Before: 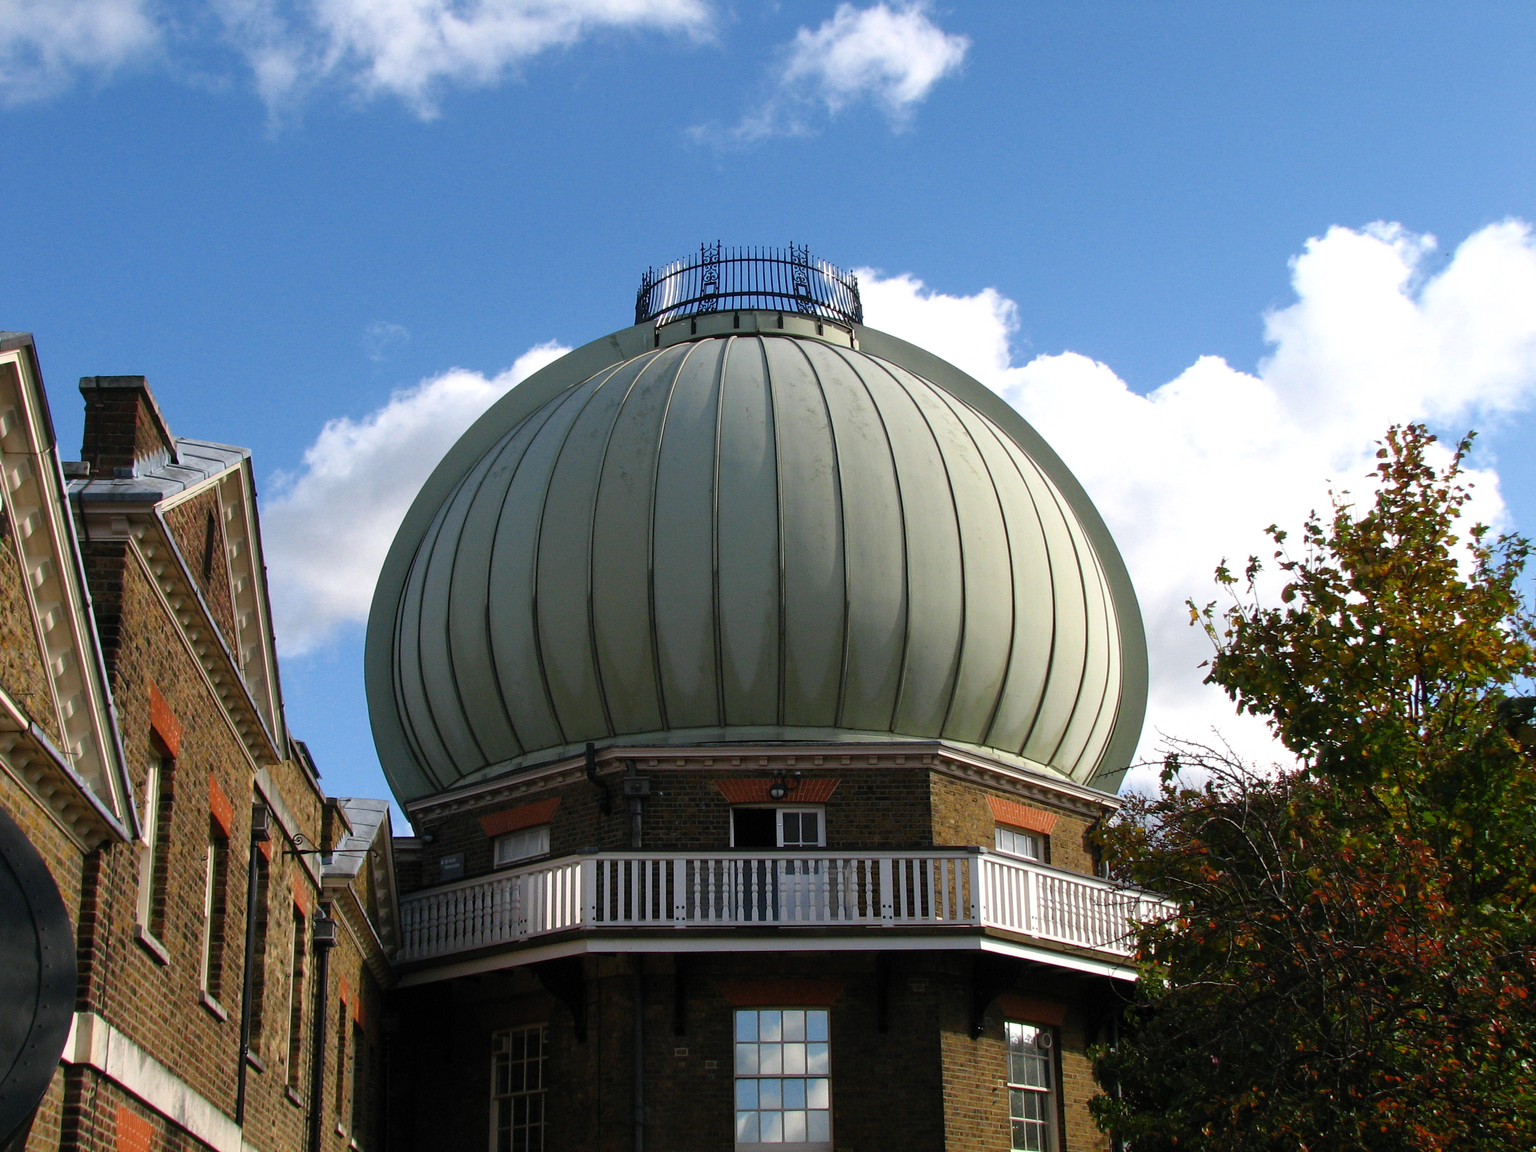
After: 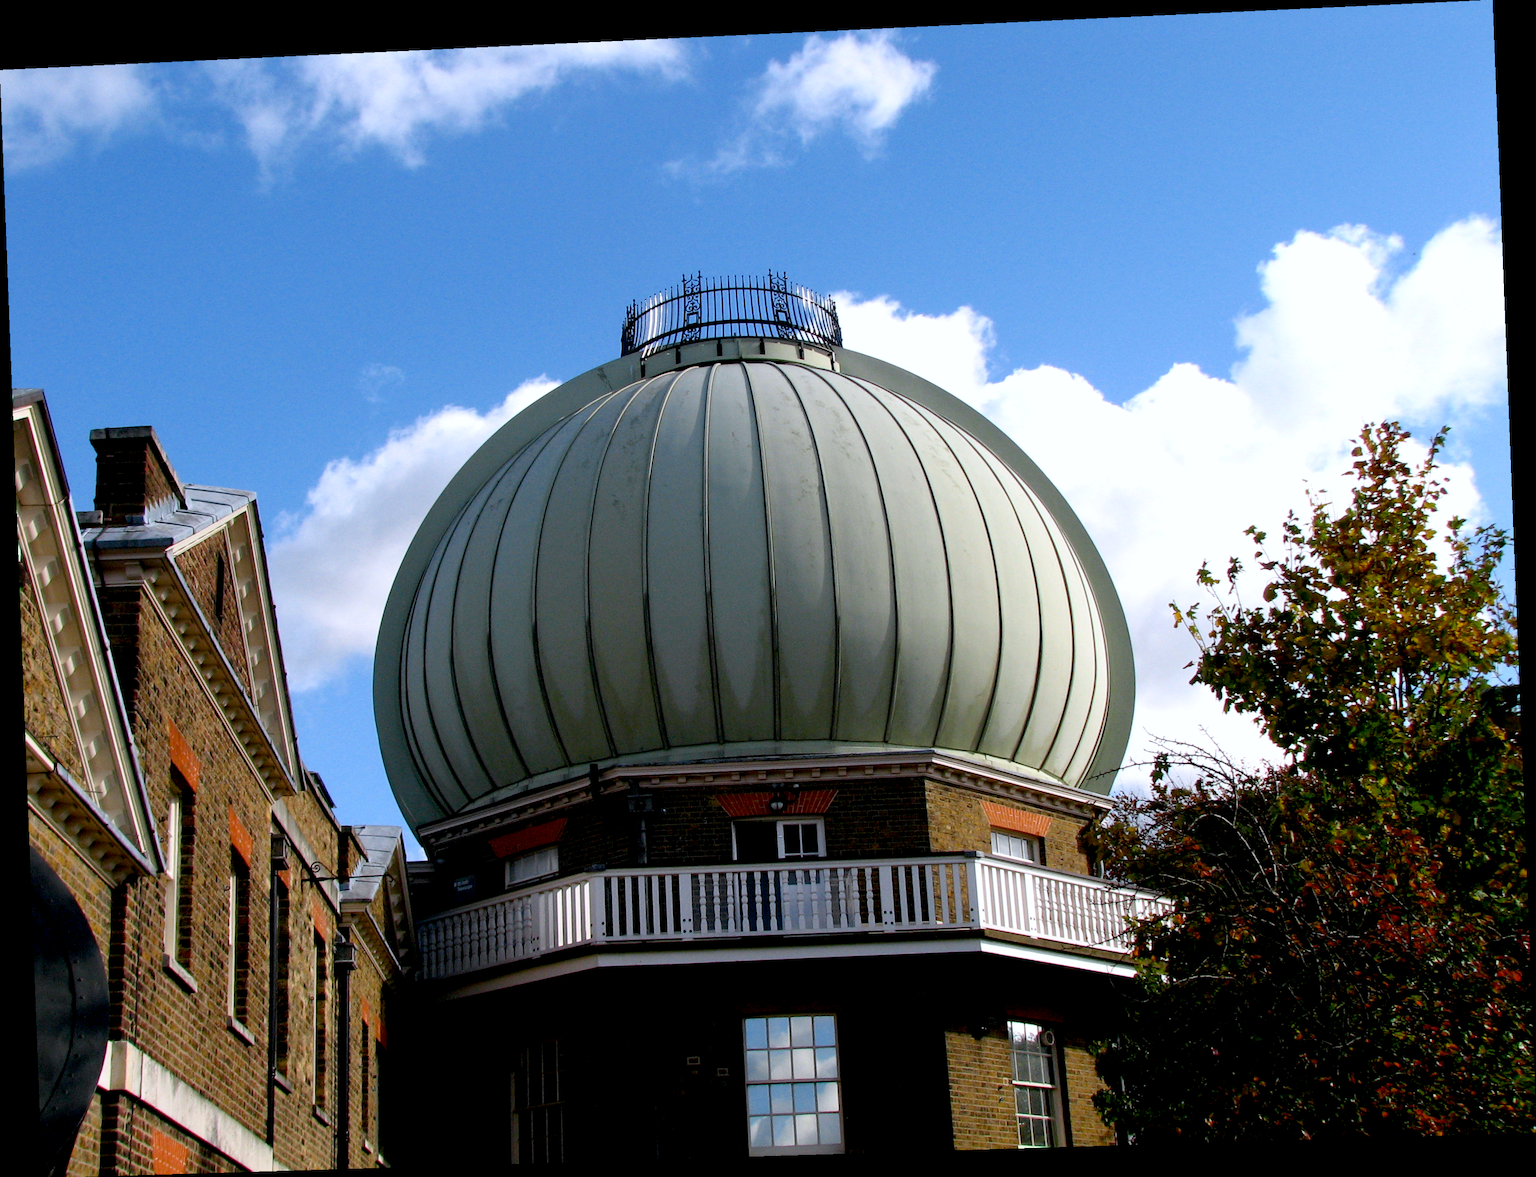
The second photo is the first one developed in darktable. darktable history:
rotate and perspective: rotation -2.22°, lens shift (horizontal) -0.022, automatic cropping off
base curve: curves: ch0 [(0, 0) (0.472, 0.508) (1, 1)]
exposure: black level correction 0.009, exposure 0.014 EV, compensate highlight preservation false
white balance: red 0.984, blue 1.059
